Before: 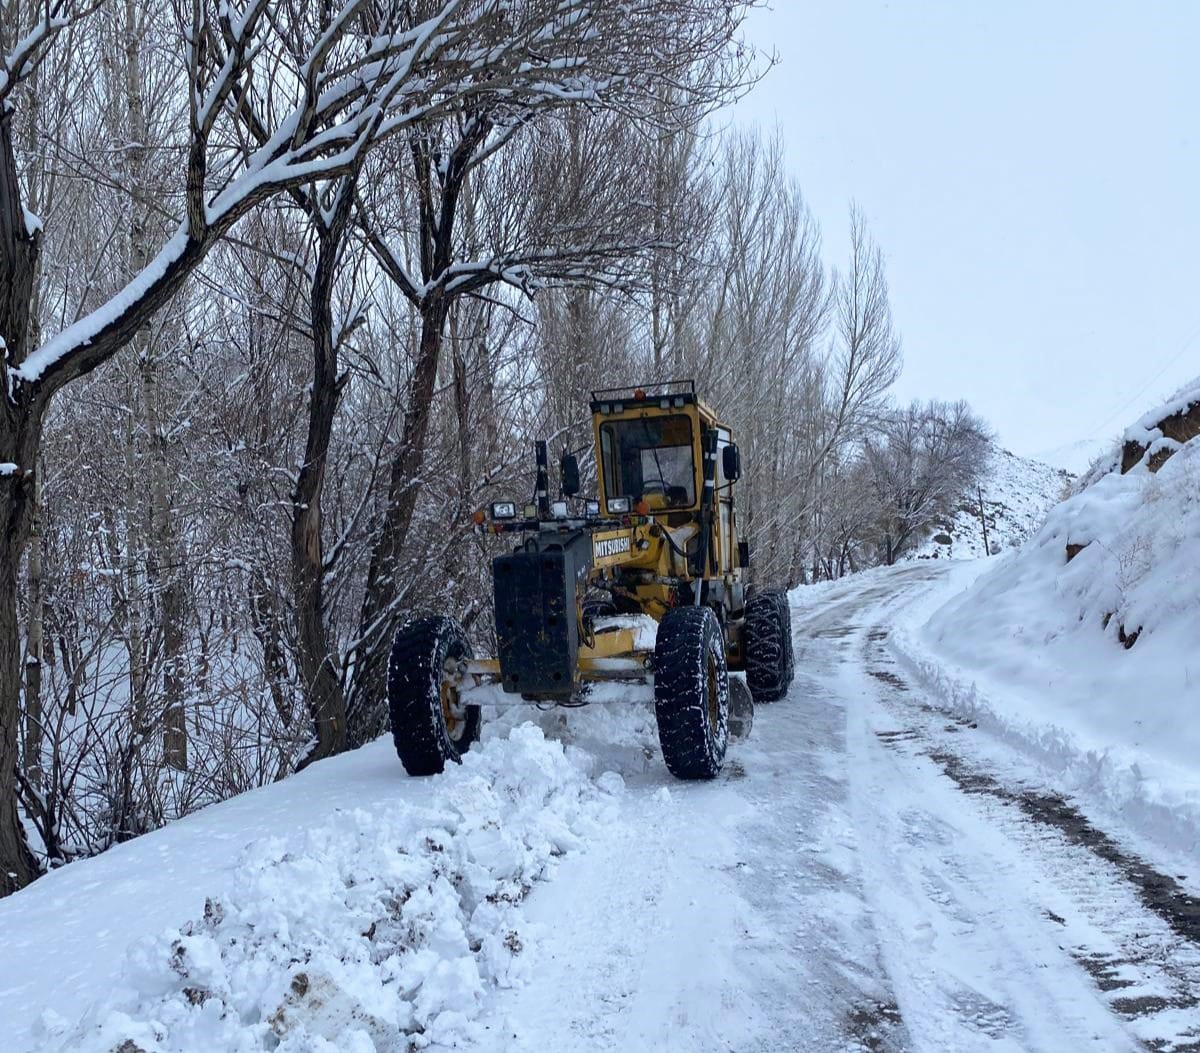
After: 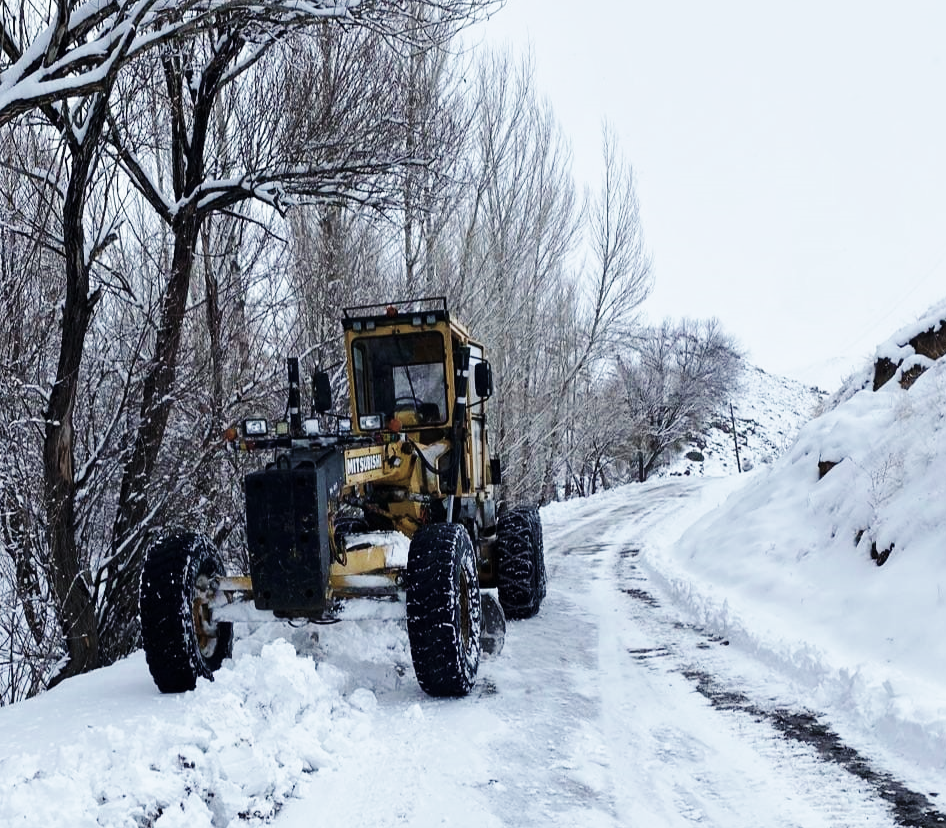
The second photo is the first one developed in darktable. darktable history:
crop and rotate: left 20.74%, top 7.912%, right 0.375%, bottom 13.378%
color correction: saturation 0.57
base curve: curves: ch0 [(0, 0) (0.036, 0.025) (0.121, 0.166) (0.206, 0.329) (0.605, 0.79) (1, 1)], preserve colors none
velvia: on, module defaults
rotate and perspective: automatic cropping off
